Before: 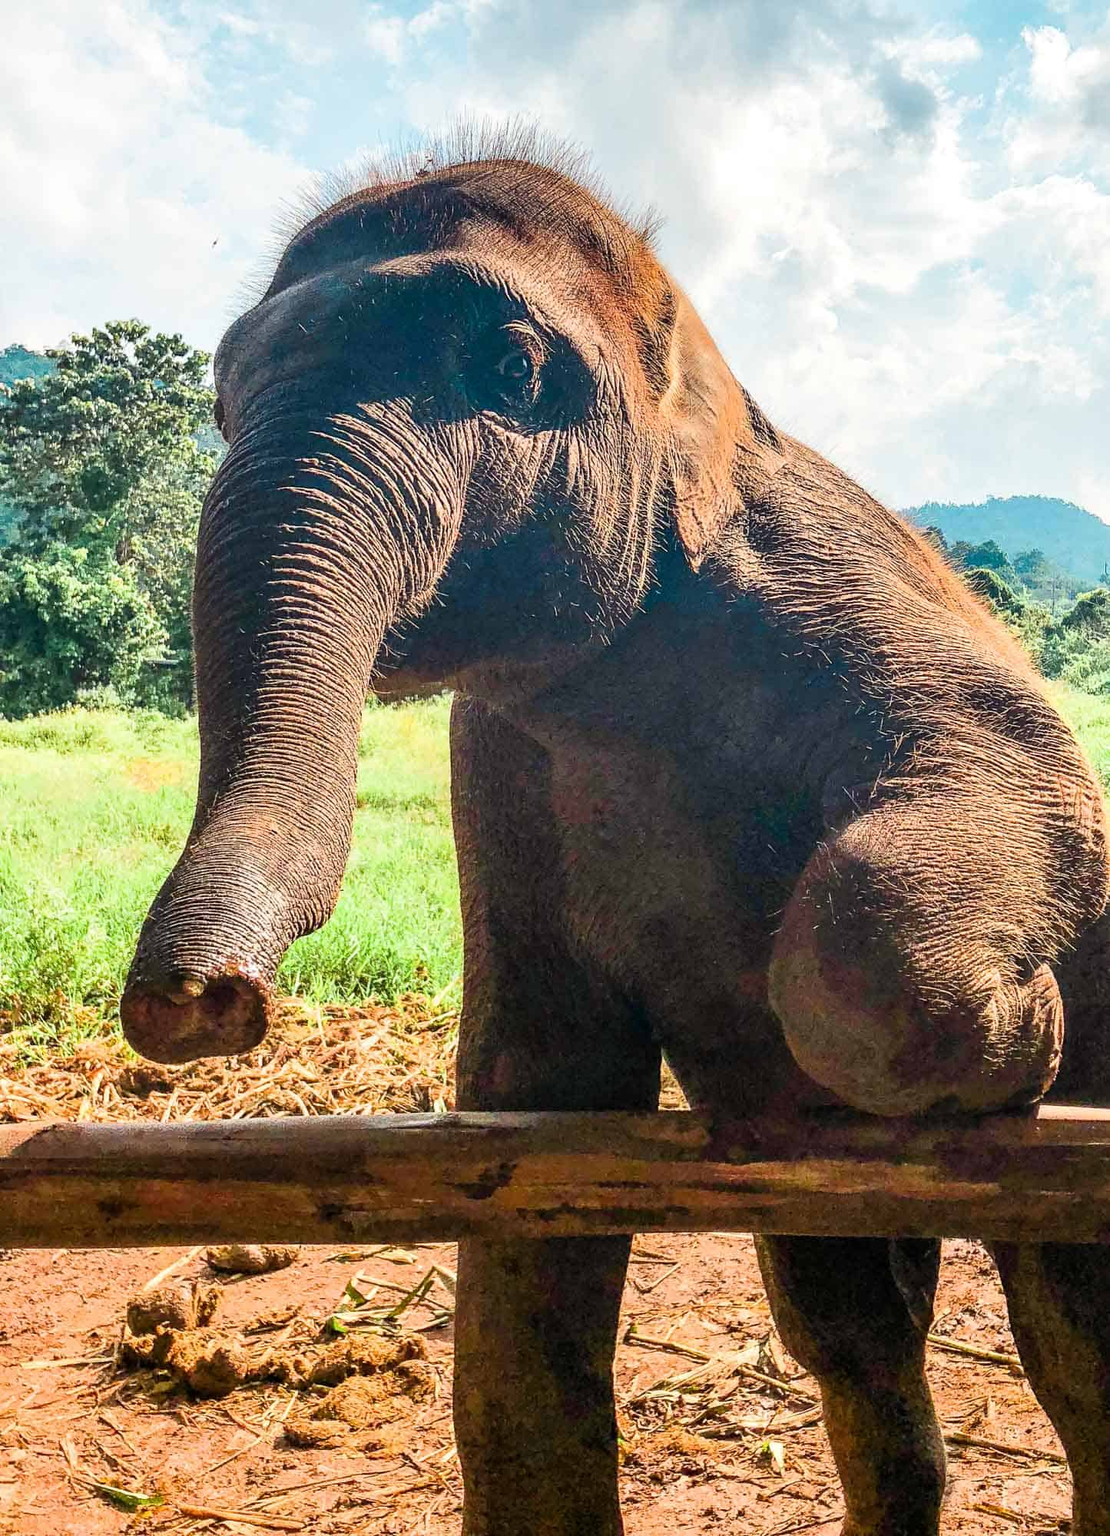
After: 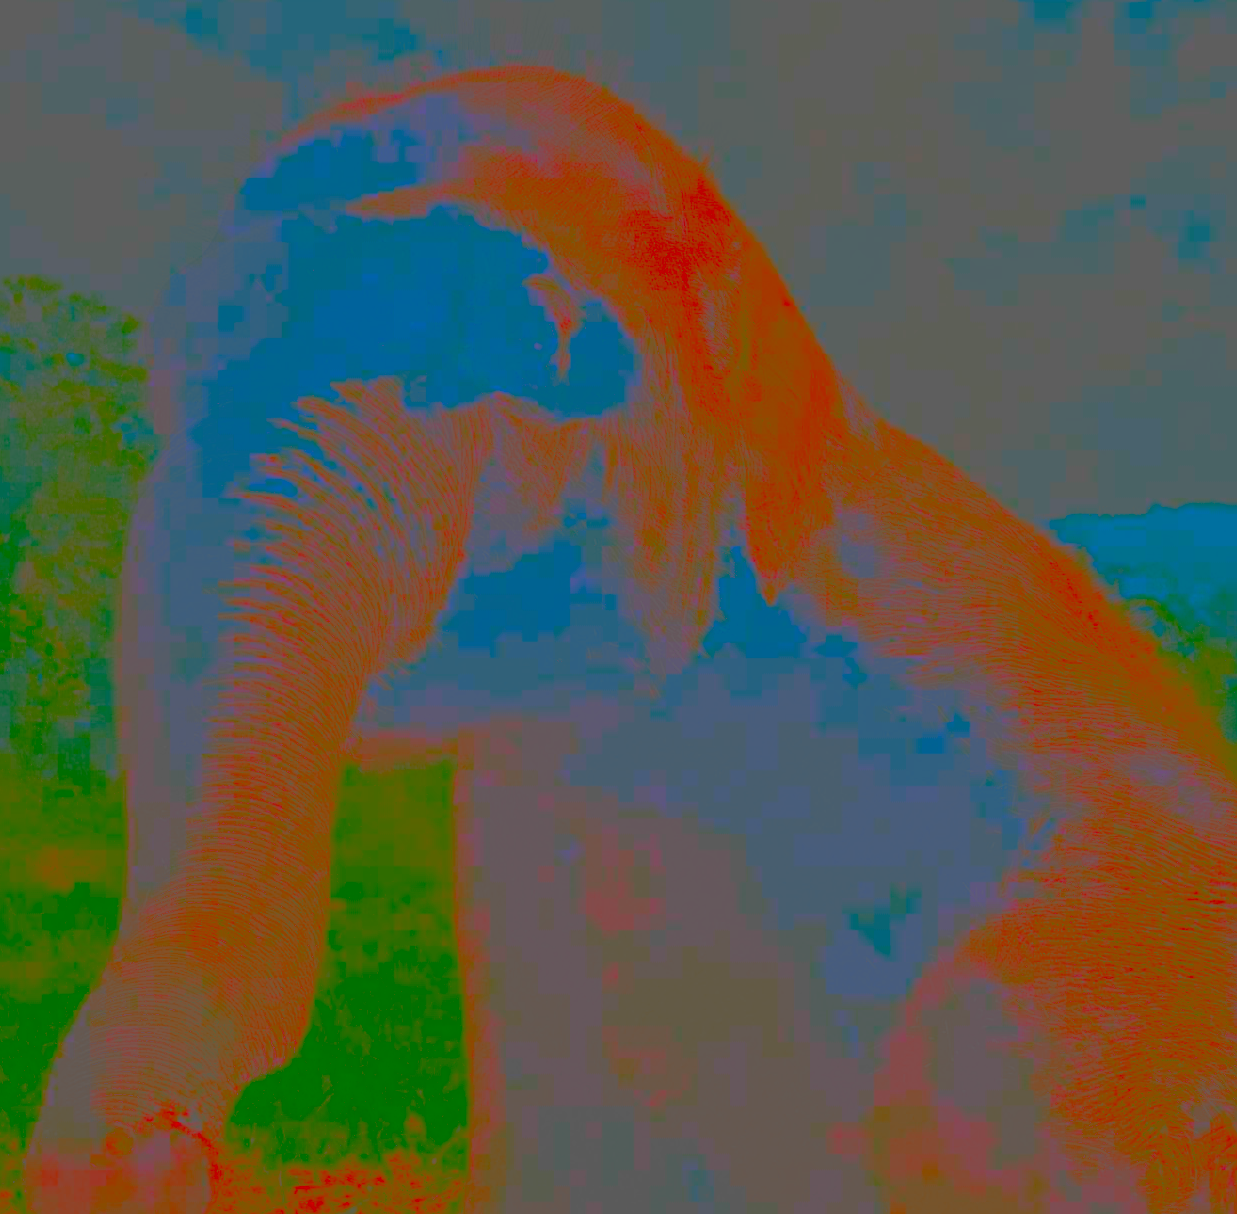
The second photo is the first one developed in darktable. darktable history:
exposure: black level correction 0.001, exposure 0.676 EV, compensate highlight preservation false
sharpen: on, module defaults
crop and rotate: left 9.299%, top 7.115%, right 5.059%, bottom 32.166%
contrast brightness saturation: contrast -0.986, brightness -0.179, saturation 0.764
